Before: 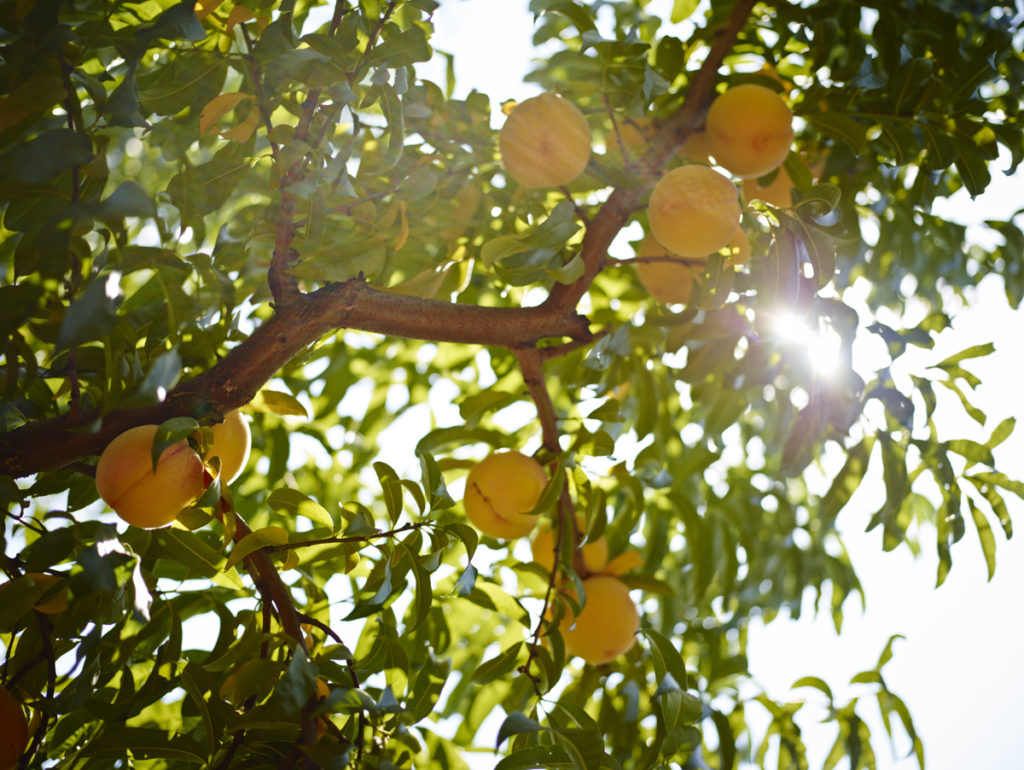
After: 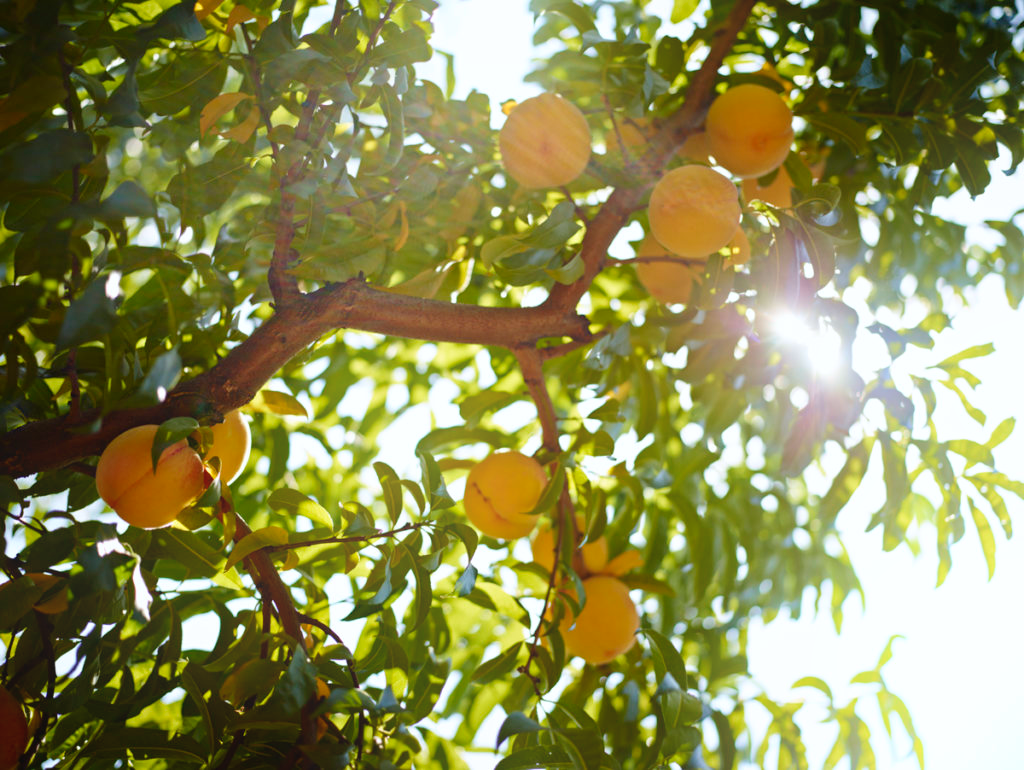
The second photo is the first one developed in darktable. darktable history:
white balance: red 0.988, blue 1.017
bloom: size 15%, threshold 97%, strength 7%
